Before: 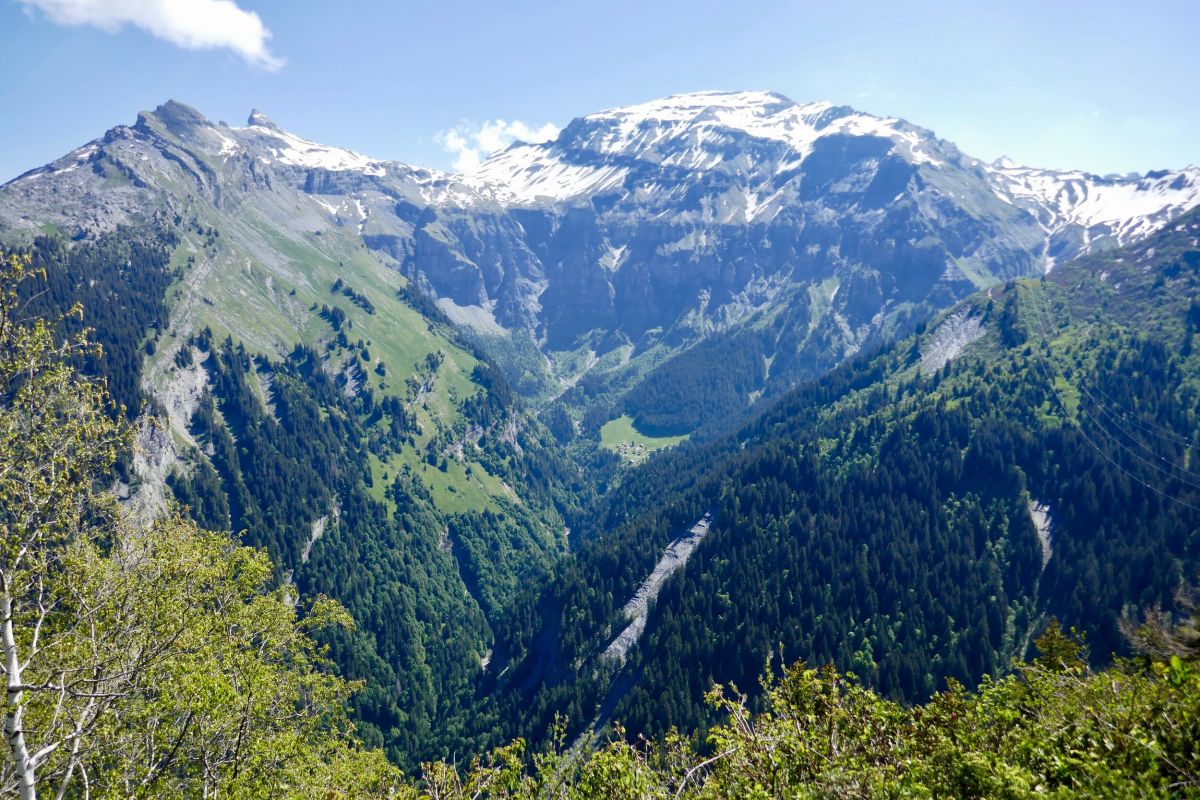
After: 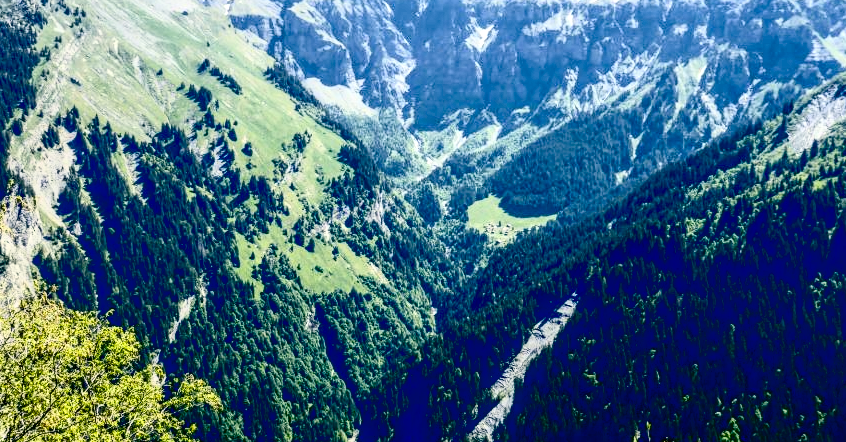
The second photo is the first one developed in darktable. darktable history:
exposure: black level correction 0.031, exposure 0.304 EV, compensate highlight preservation false
local contrast: detail 130%
contrast brightness saturation: contrast 0.39, brightness 0.1
crop: left 11.123%, top 27.61%, right 18.3%, bottom 17.034%
color correction: highlights a* -0.482, highlights b* 9.48, shadows a* -9.48, shadows b* 0.803
